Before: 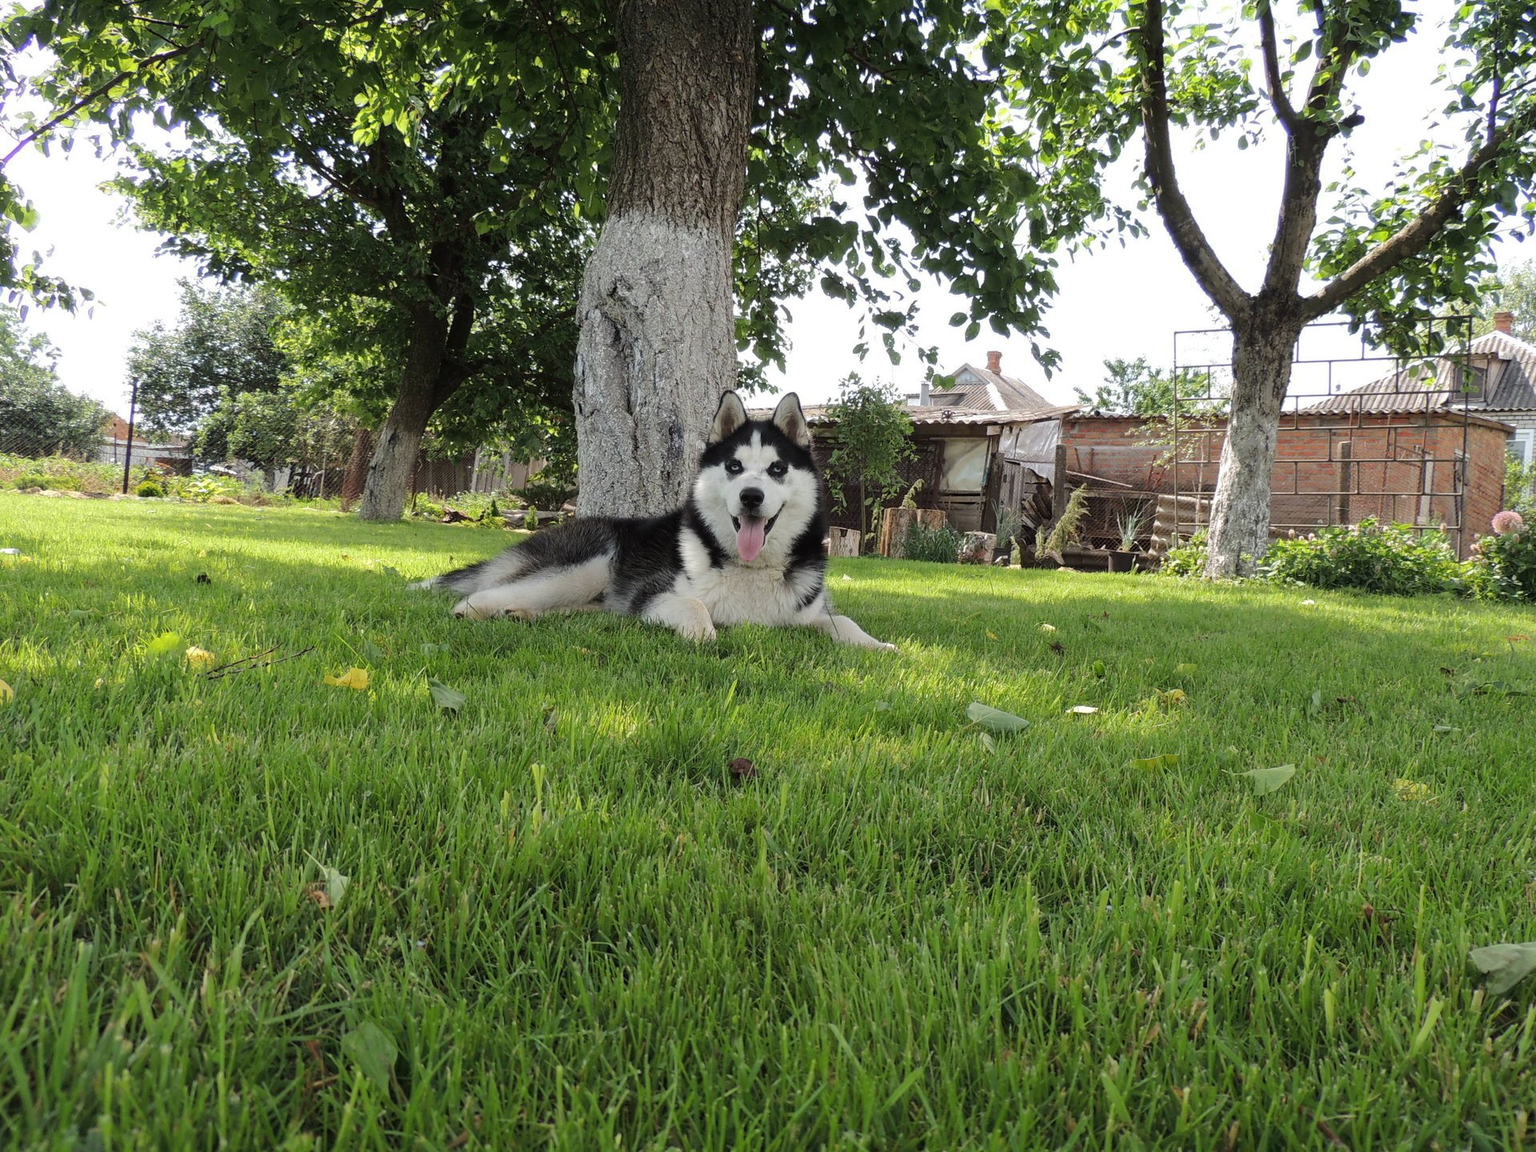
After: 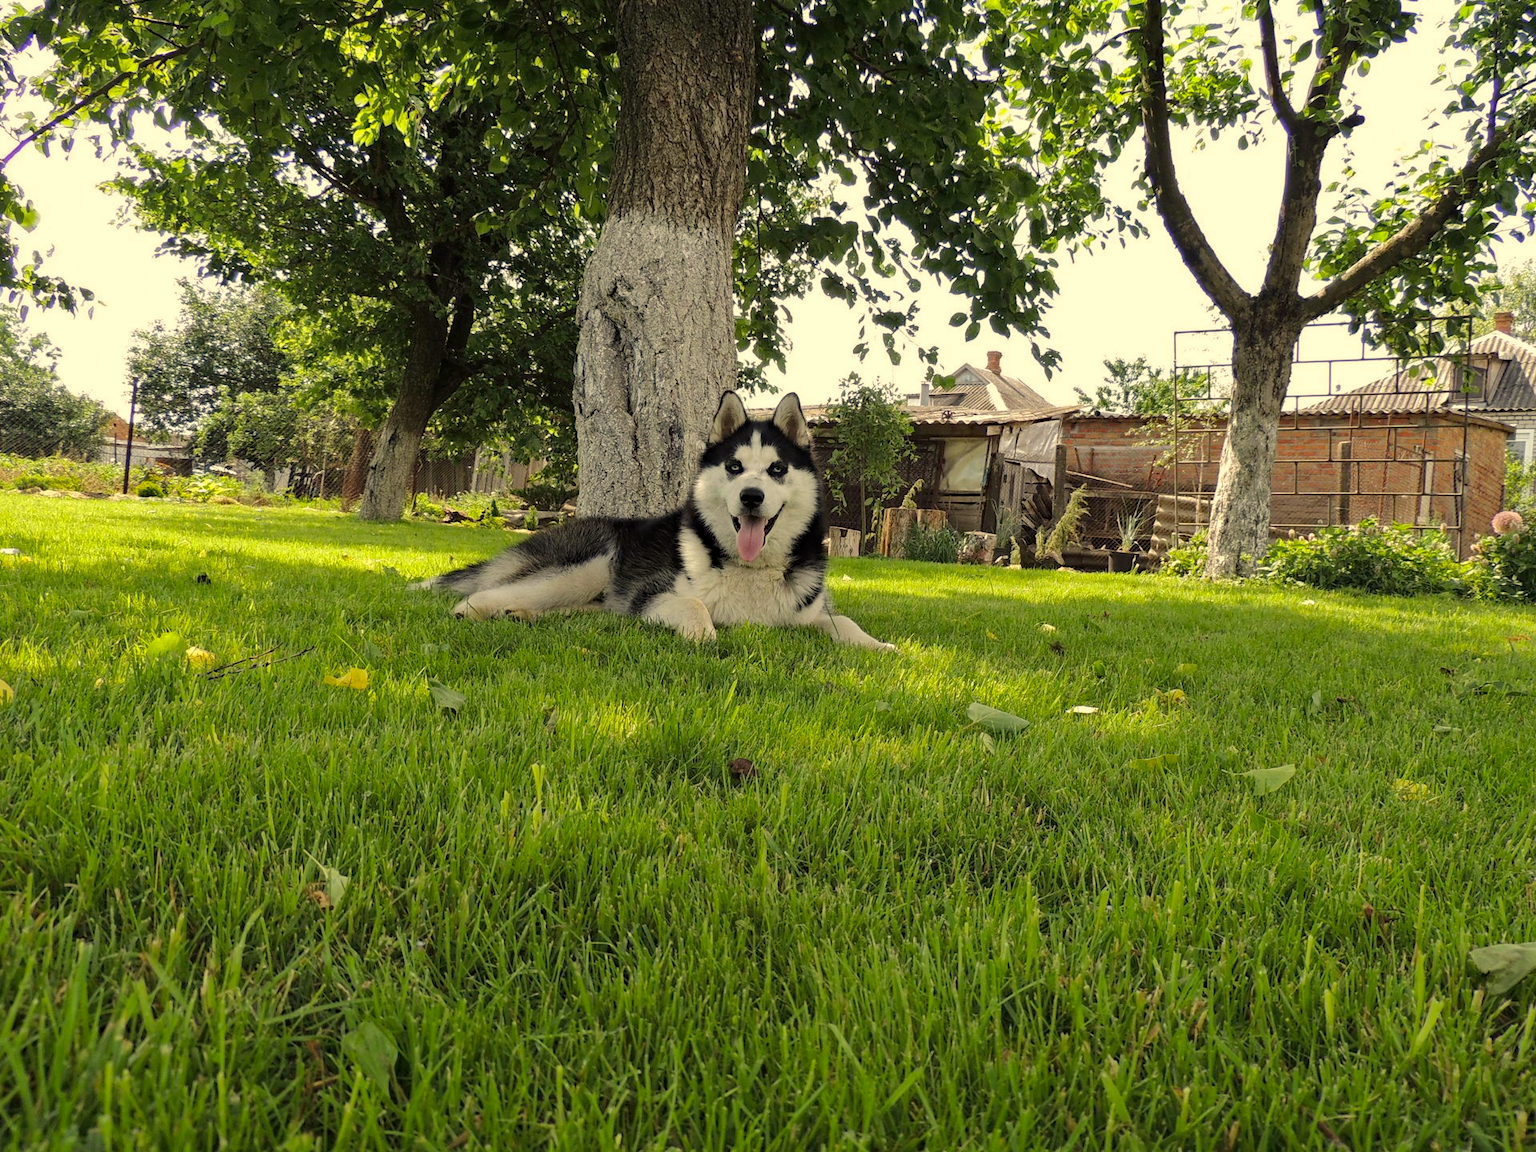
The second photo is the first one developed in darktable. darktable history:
haze removal: strength 0.237, distance 0.252, compatibility mode true, adaptive false
local contrast: mode bilateral grid, contrast 10, coarseness 25, detail 115%, midtone range 0.2
shadows and highlights: shadows 22.88, highlights -49.19, soften with gaussian
color correction: highlights a* 2.39, highlights b* 23.41
